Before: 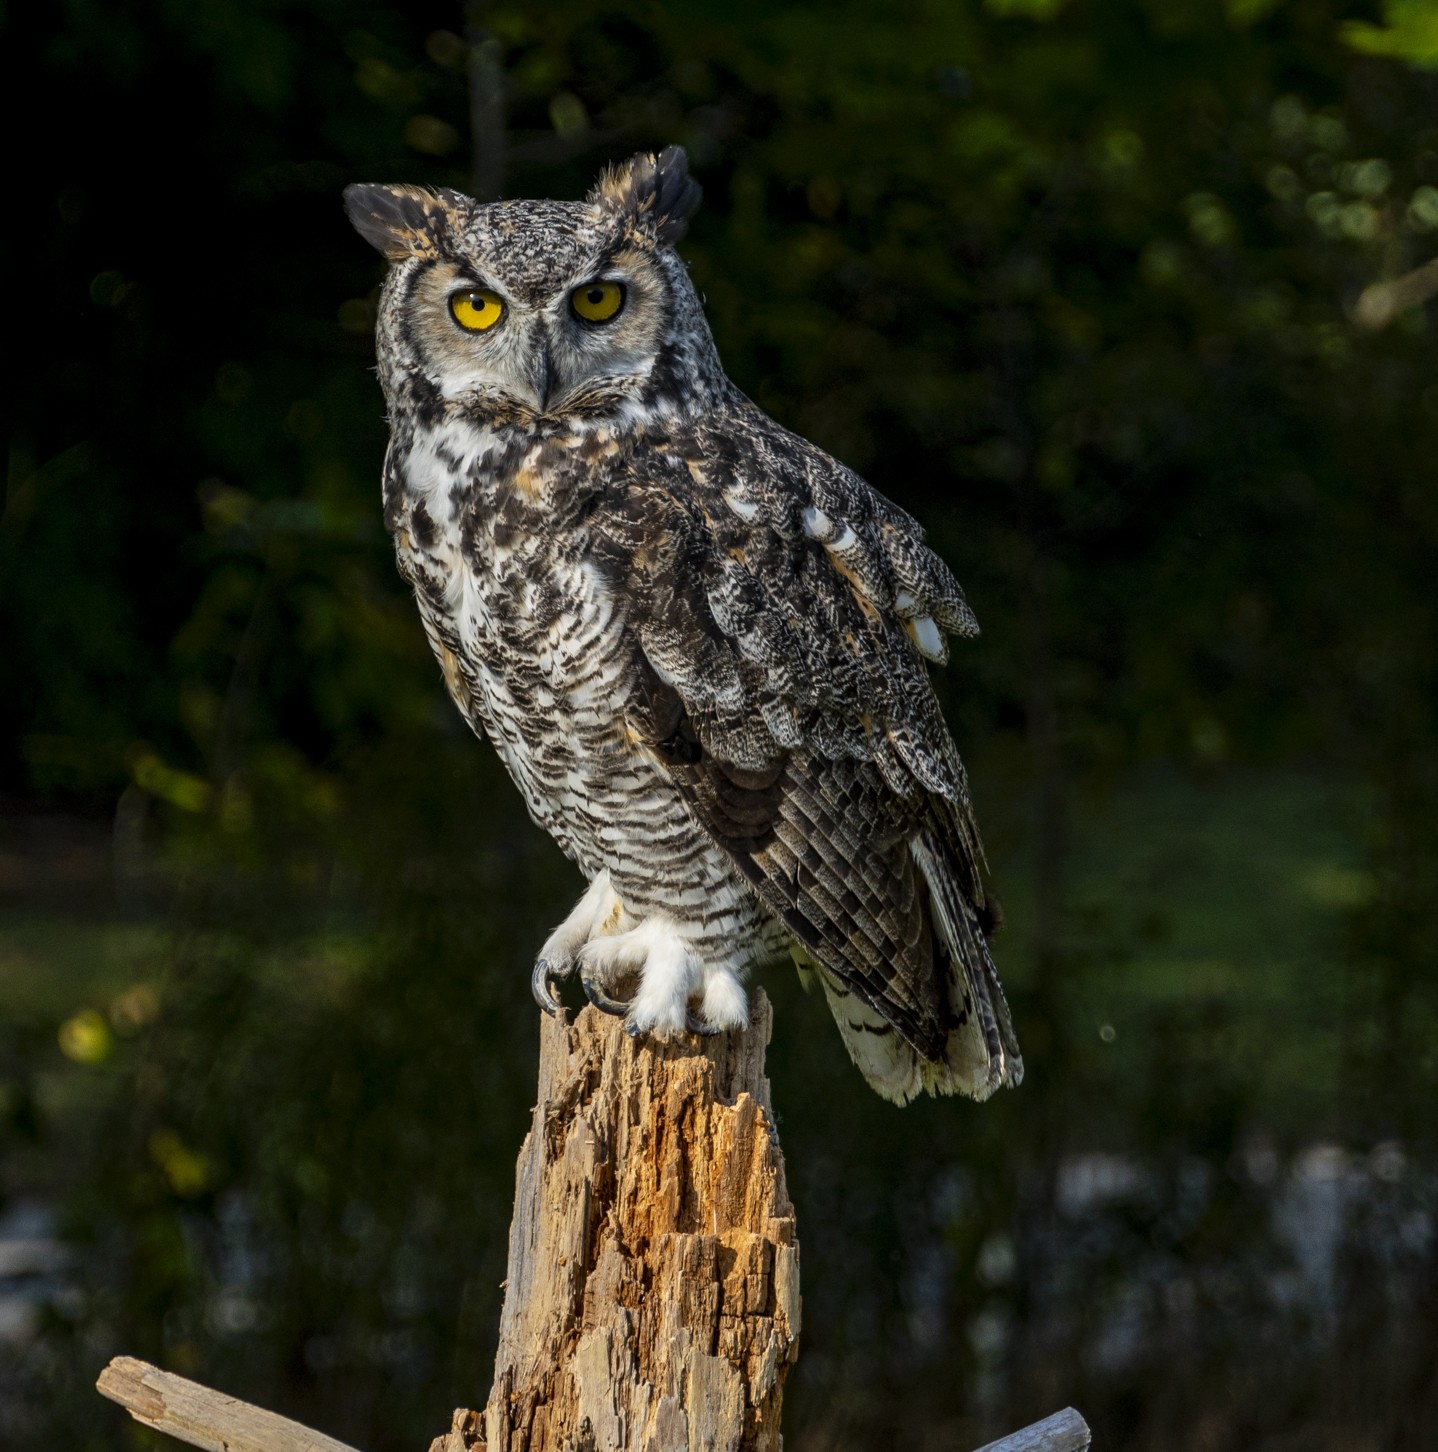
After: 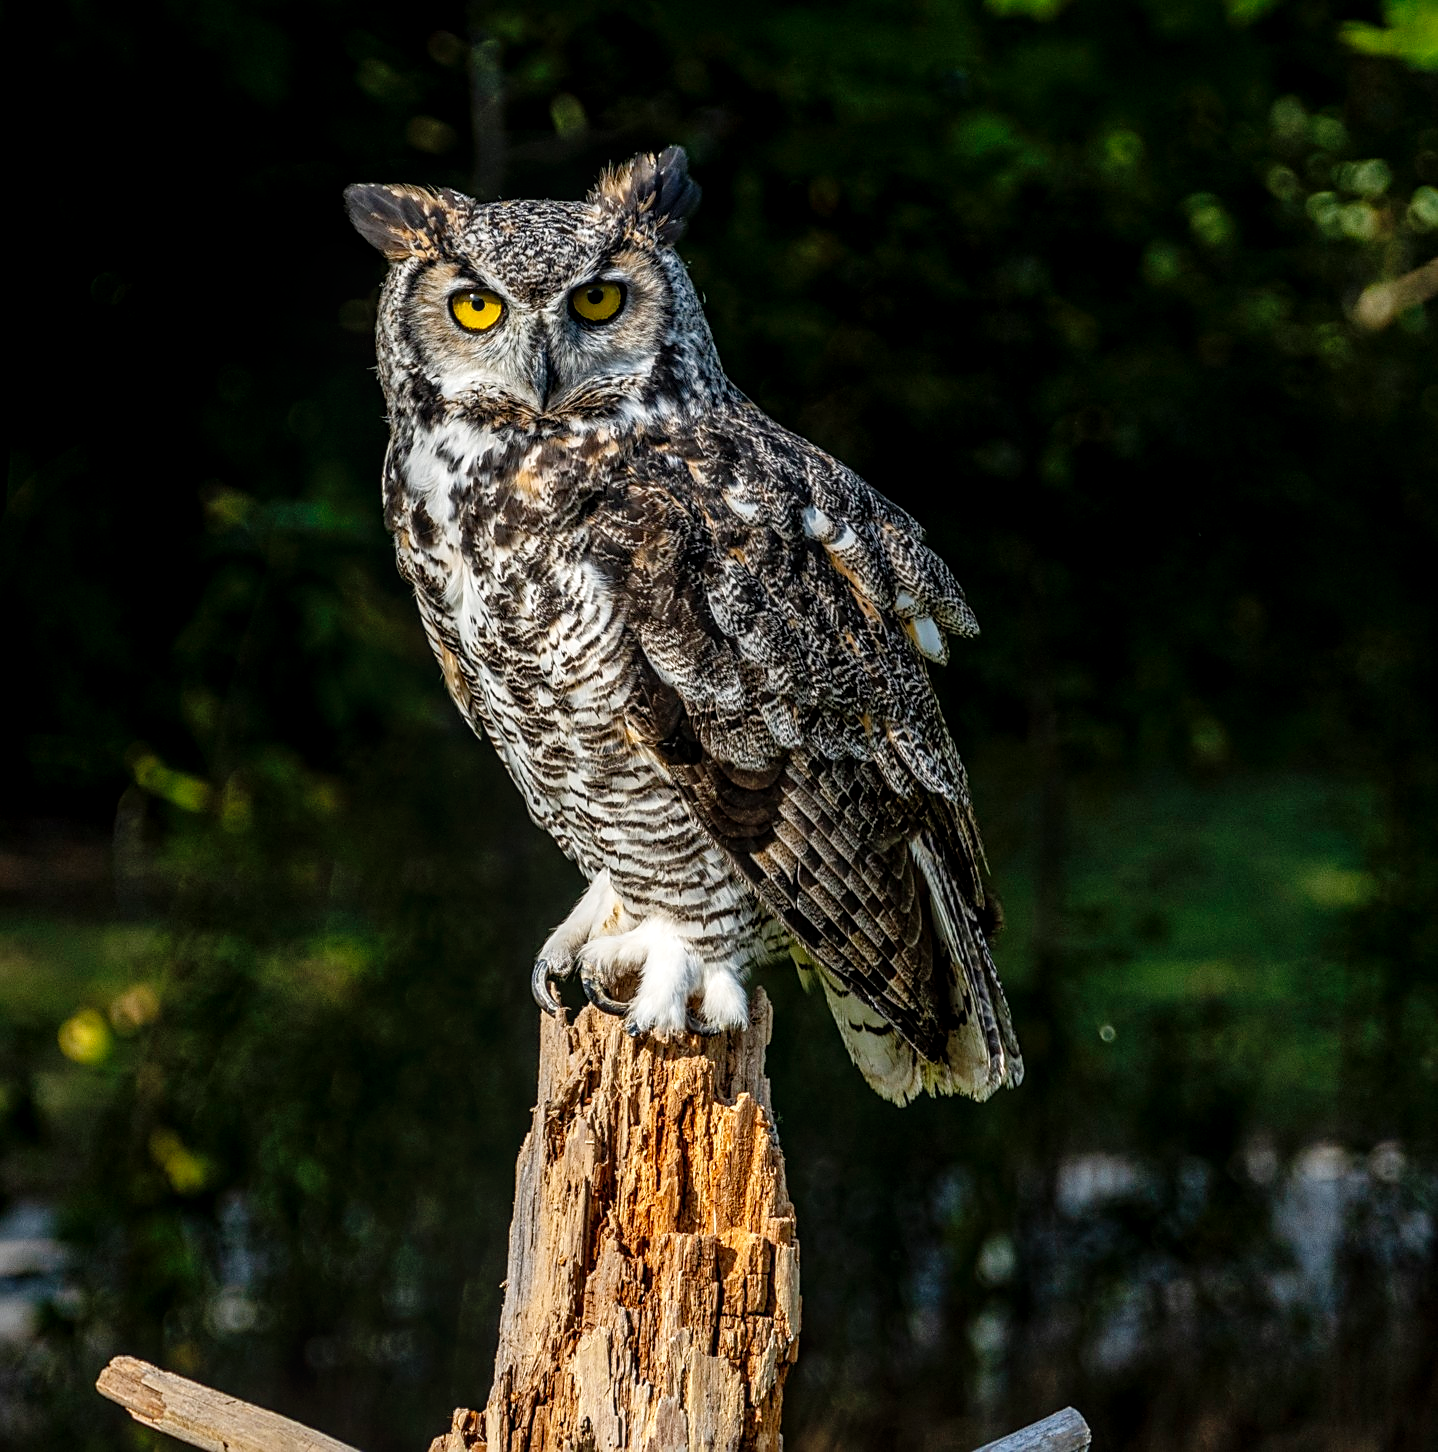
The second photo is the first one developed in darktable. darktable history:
tone curve: curves: ch0 [(0, 0) (0.051, 0.047) (0.102, 0.099) (0.228, 0.262) (0.446, 0.527) (0.695, 0.778) (0.908, 0.946) (1, 1)]; ch1 [(0, 0) (0.339, 0.298) (0.402, 0.363) (0.453, 0.413) (0.485, 0.469) (0.494, 0.493) (0.504, 0.501) (0.525, 0.533) (0.563, 0.591) (0.597, 0.631) (1, 1)]; ch2 [(0, 0) (0.48, 0.48) (0.504, 0.5) (0.539, 0.554) (0.59, 0.628) (0.642, 0.682) (0.824, 0.815) (1, 1)], preserve colors none
sharpen: on, module defaults
tone equalizer: -8 EV -0.001 EV, -7 EV 0.003 EV, -6 EV -0.004 EV, -5 EV -0.004 EV, -4 EV -0.064 EV, -3 EV -0.203 EV, -2 EV -0.282 EV, -1 EV 0.101 EV, +0 EV 0.303 EV
local contrast: detail 130%
